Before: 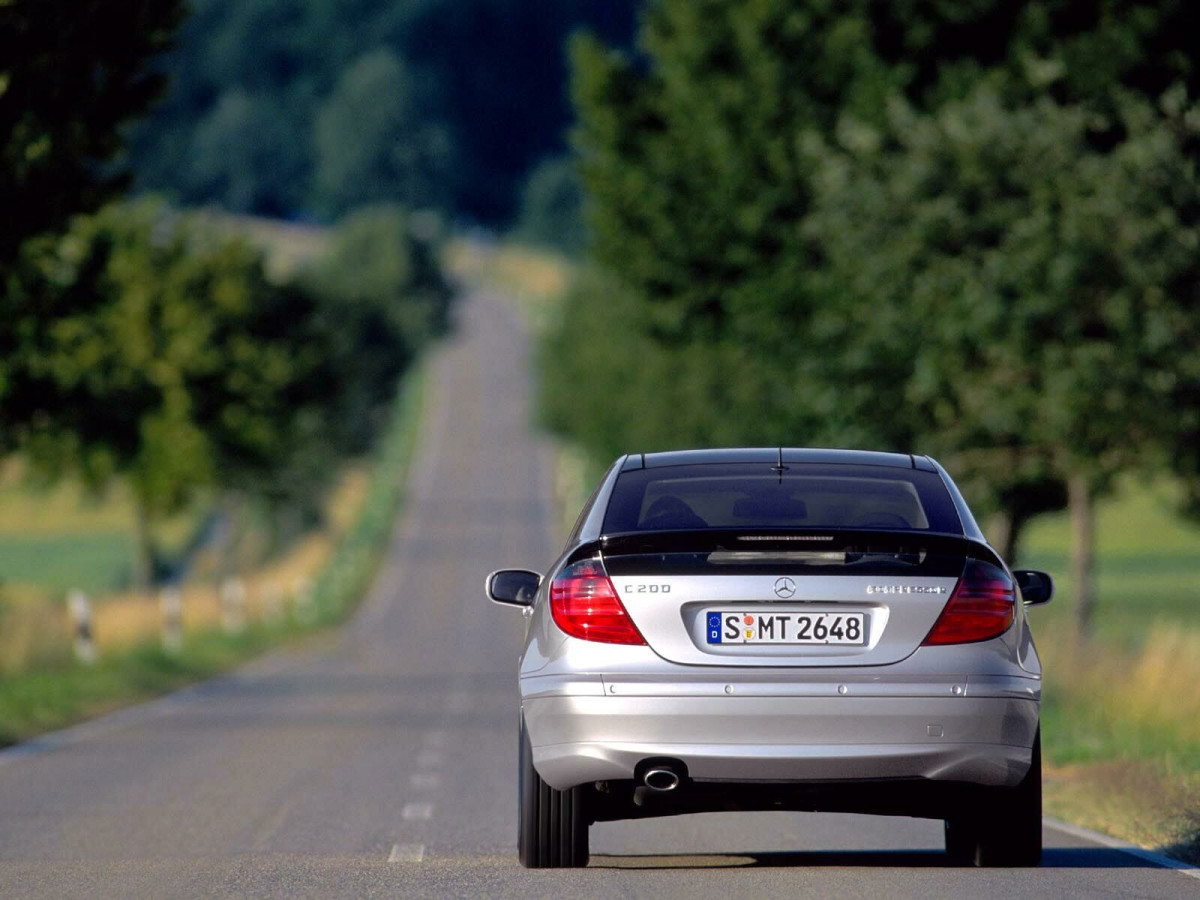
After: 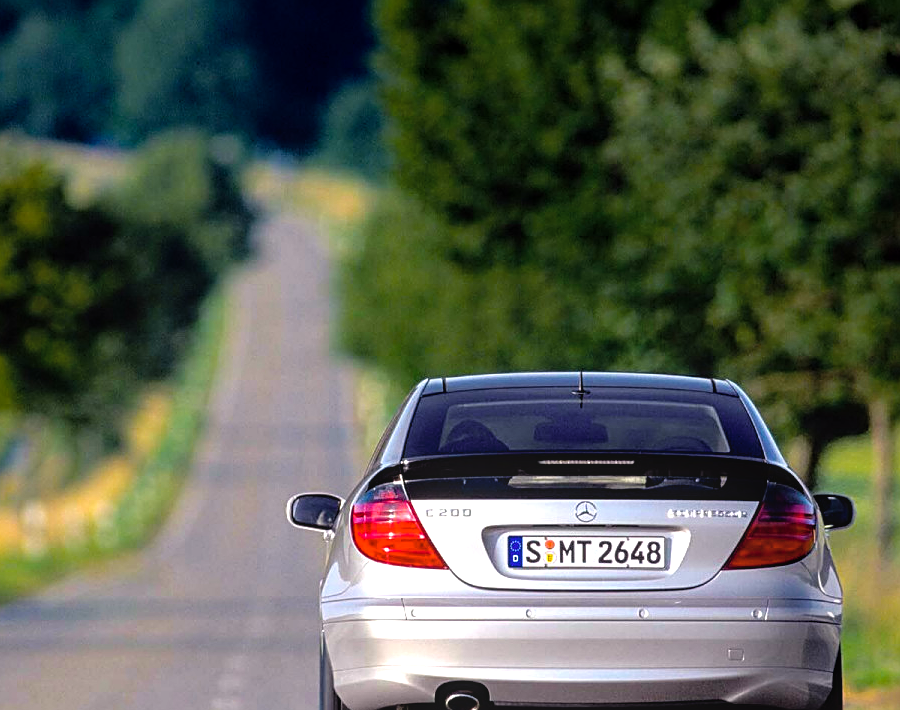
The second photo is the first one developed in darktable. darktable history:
crop: left 16.664%, top 8.518%, right 8.259%, bottom 12.576%
local contrast: detail 109%
color balance rgb: shadows lift › hue 87.48°, highlights gain › chroma 0.753%, highlights gain › hue 57.12°, perceptual saturation grading › global saturation 25.324%, global vibrance 39.183%
levels: levels [0, 0.492, 0.984]
color correction: highlights b* -0.031, saturation 0.834
sharpen: on, module defaults
tone equalizer: -8 EV -0.777 EV, -7 EV -0.738 EV, -6 EV -0.624 EV, -5 EV -0.381 EV, -3 EV 0.372 EV, -2 EV 0.6 EV, -1 EV 0.675 EV, +0 EV 0.743 EV
